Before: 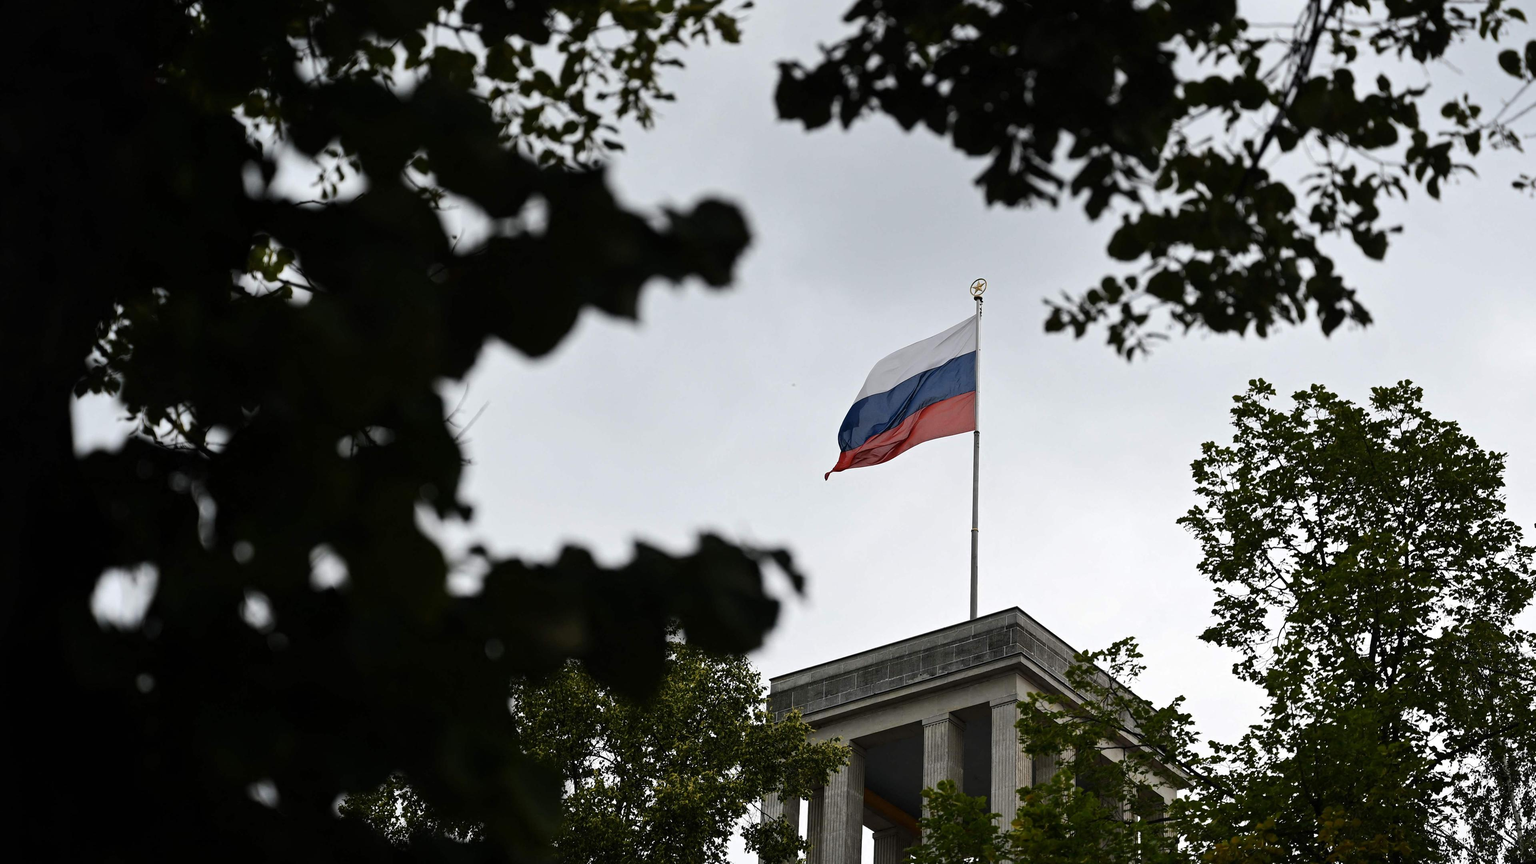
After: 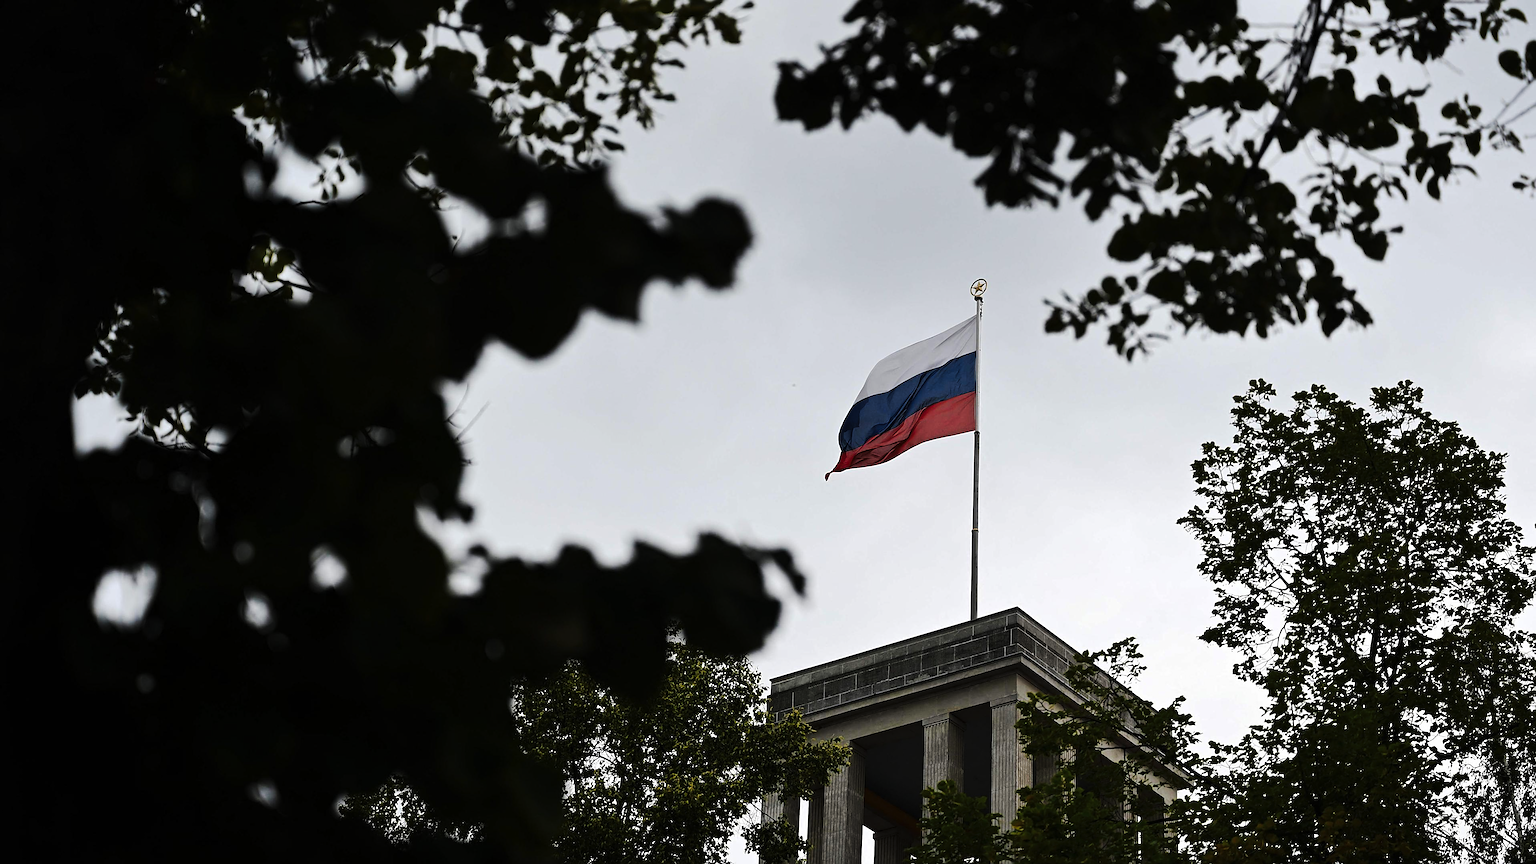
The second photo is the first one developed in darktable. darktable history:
sharpen: on, module defaults
tone curve: curves: ch0 [(0, 0) (0.003, 0.003) (0.011, 0.009) (0.025, 0.018) (0.044, 0.028) (0.069, 0.038) (0.1, 0.049) (0.136, 0.062) (0.177, 0.089) (0.224, 0.123) (0.277, 0.165) (0.335, 0.223) (0.399, 0.293) (0.468, 0.385) (0.543, 0.497) (0.623, 0.613) (0.709, 0.716) (0.801, 0.802) (0.898, 0.887) (1, 1)], preserve colors none
